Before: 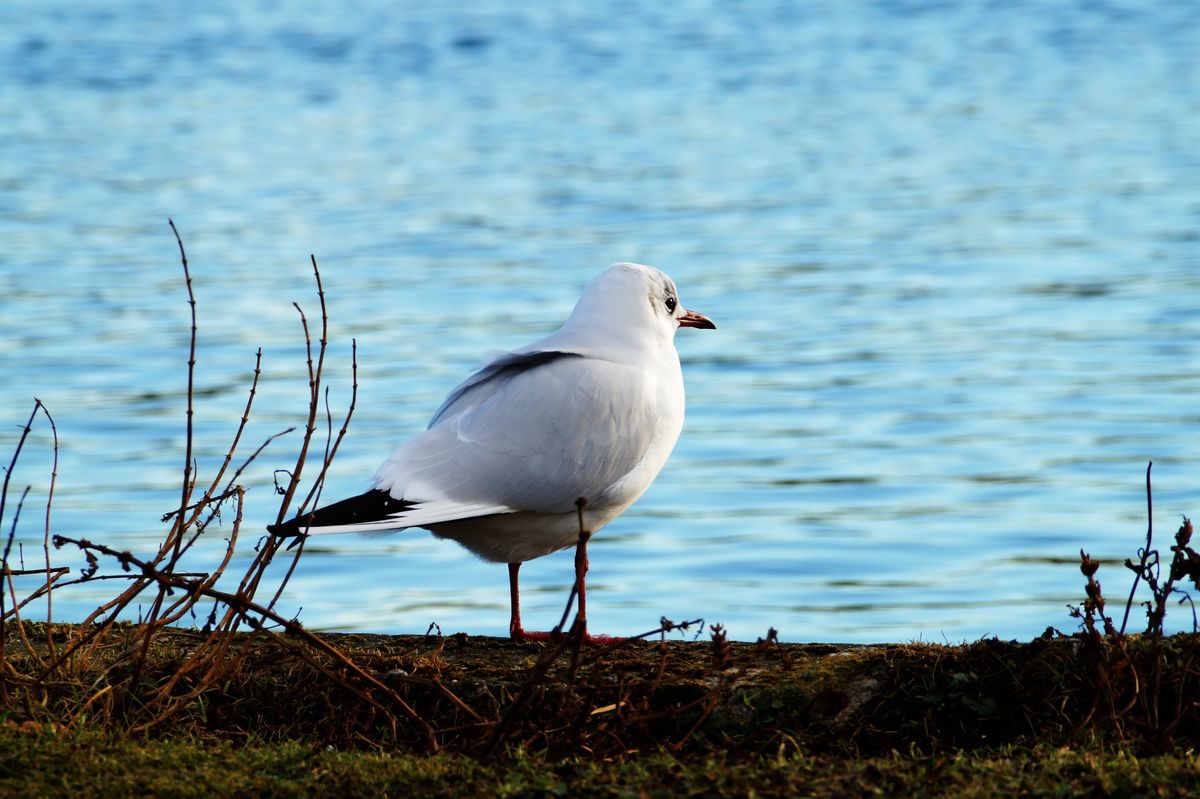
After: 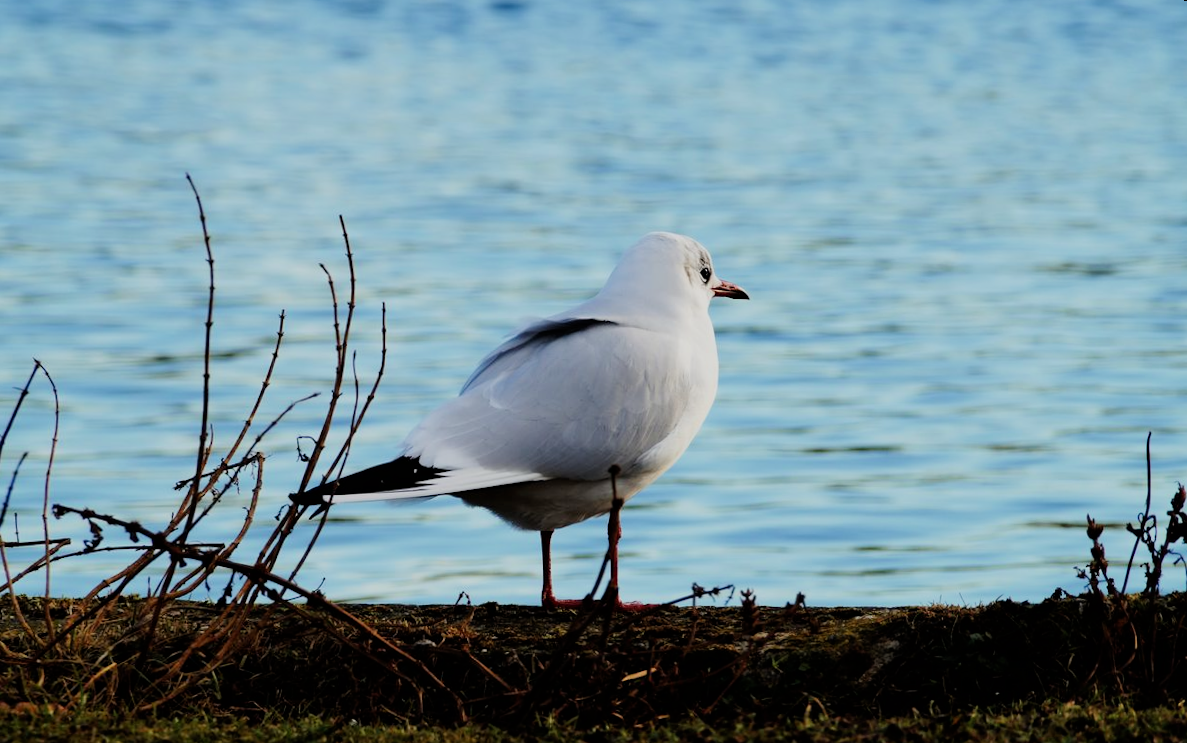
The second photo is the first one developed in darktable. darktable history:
filmic rgb: hardness 4.17
rotate and perspective: rotation 0.679°, lens shift (horizontal) 0.136, crop left 0.009, crop right 0.991, crop top 0.078, crop bottom 0.95
white balance: red 1, blue 1
